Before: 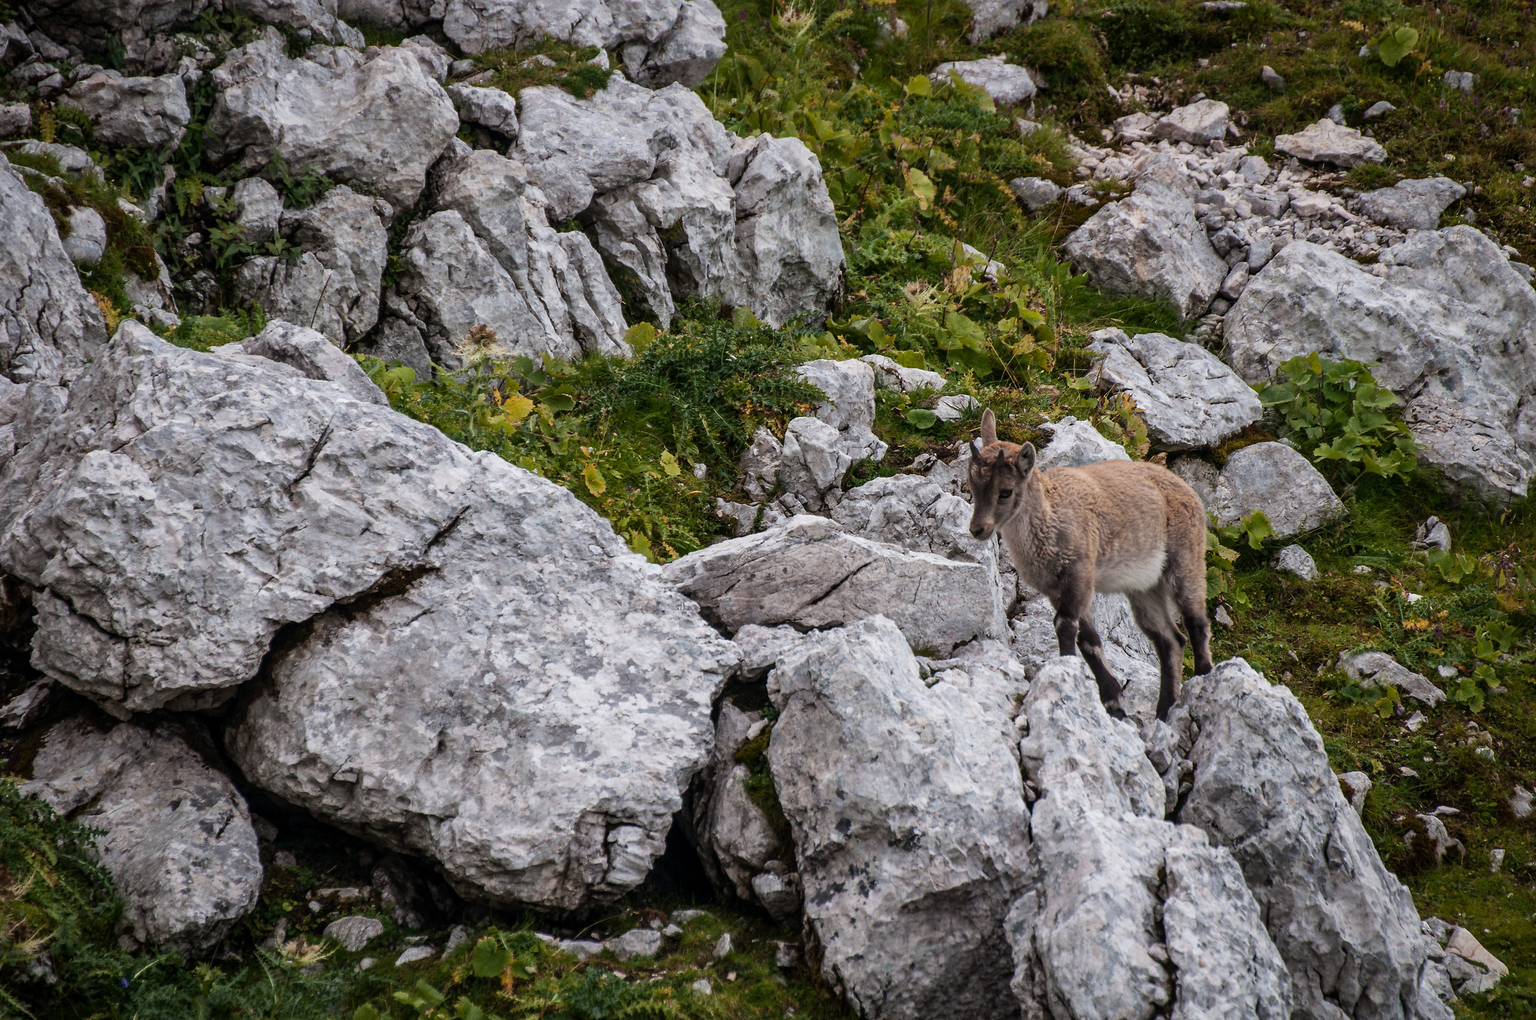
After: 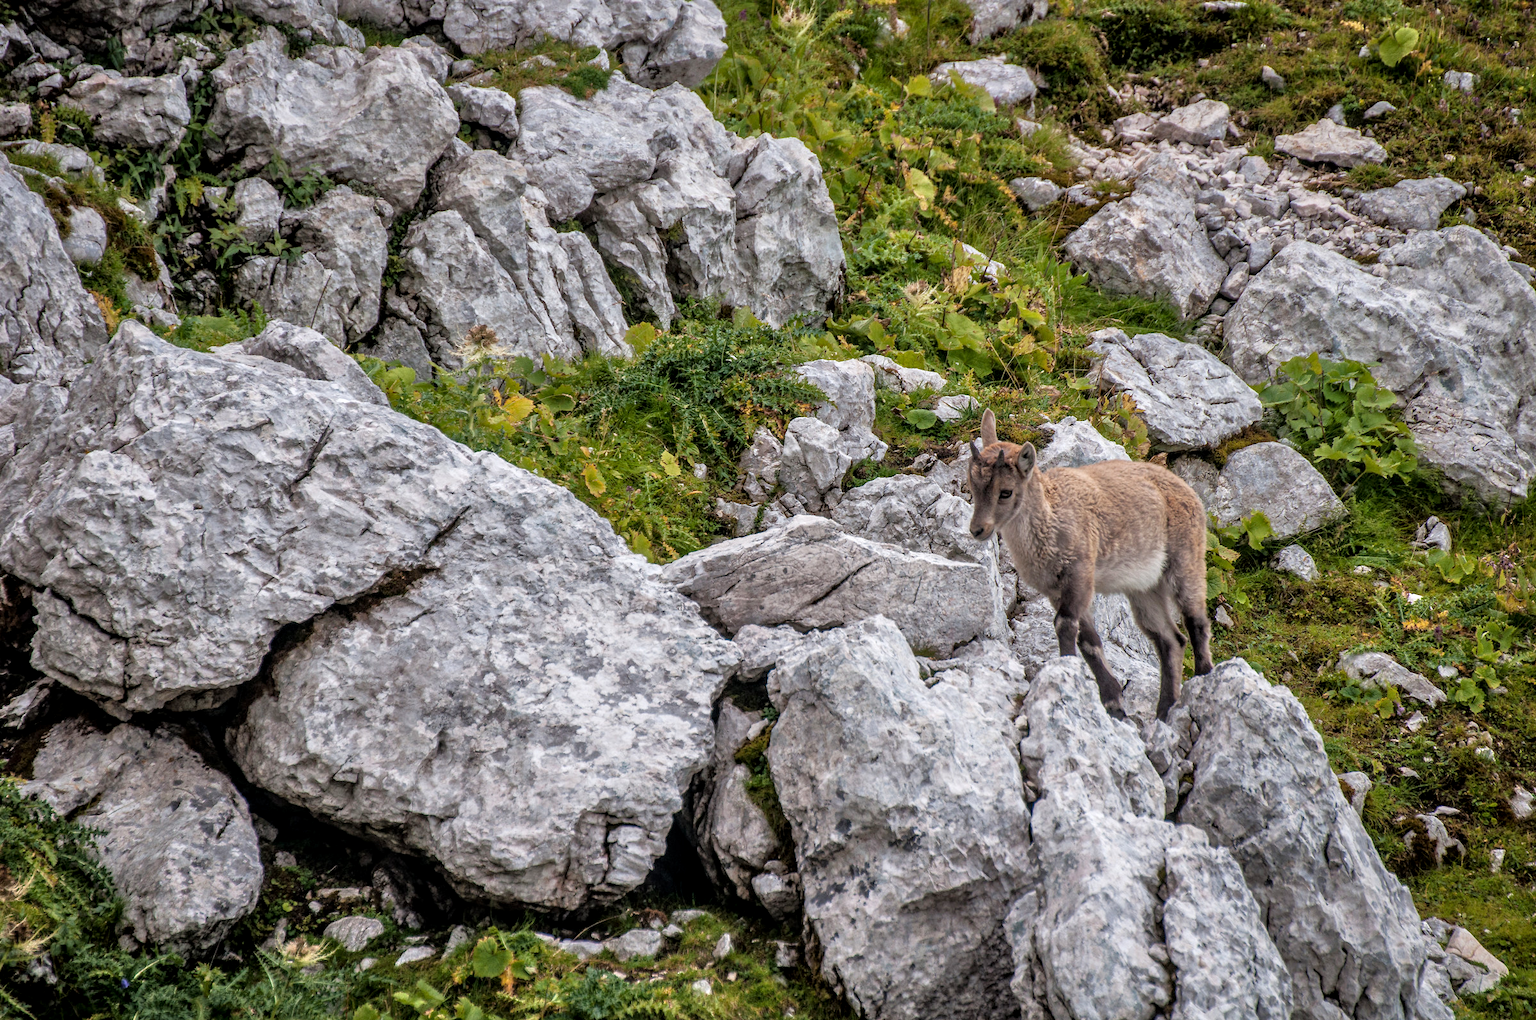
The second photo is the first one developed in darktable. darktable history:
tone equalizer: -7 EV 0.158 EV, -6 EV 0.608 EV, -5 EV 1.11 EV, -4 EV 1.35 EV, -3 EV 1.14 EV, -2 EV 0.6 EV, -1 EV 0.163 EV
local contrast: on, module defaults
exposure: compensate highlight preservation false
